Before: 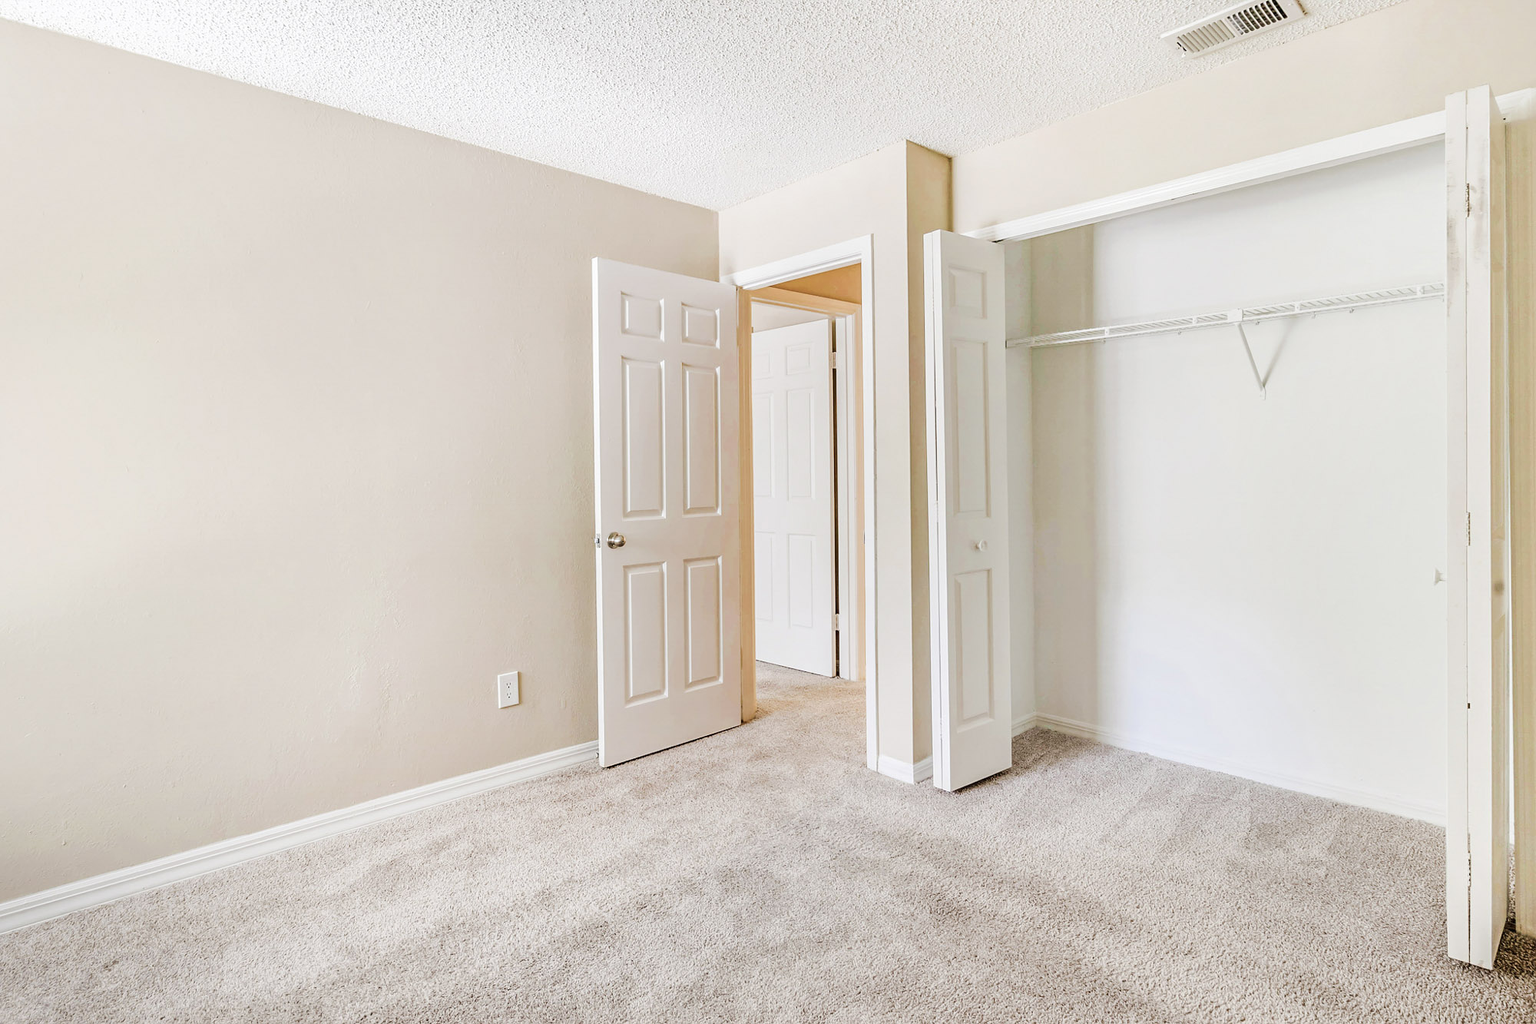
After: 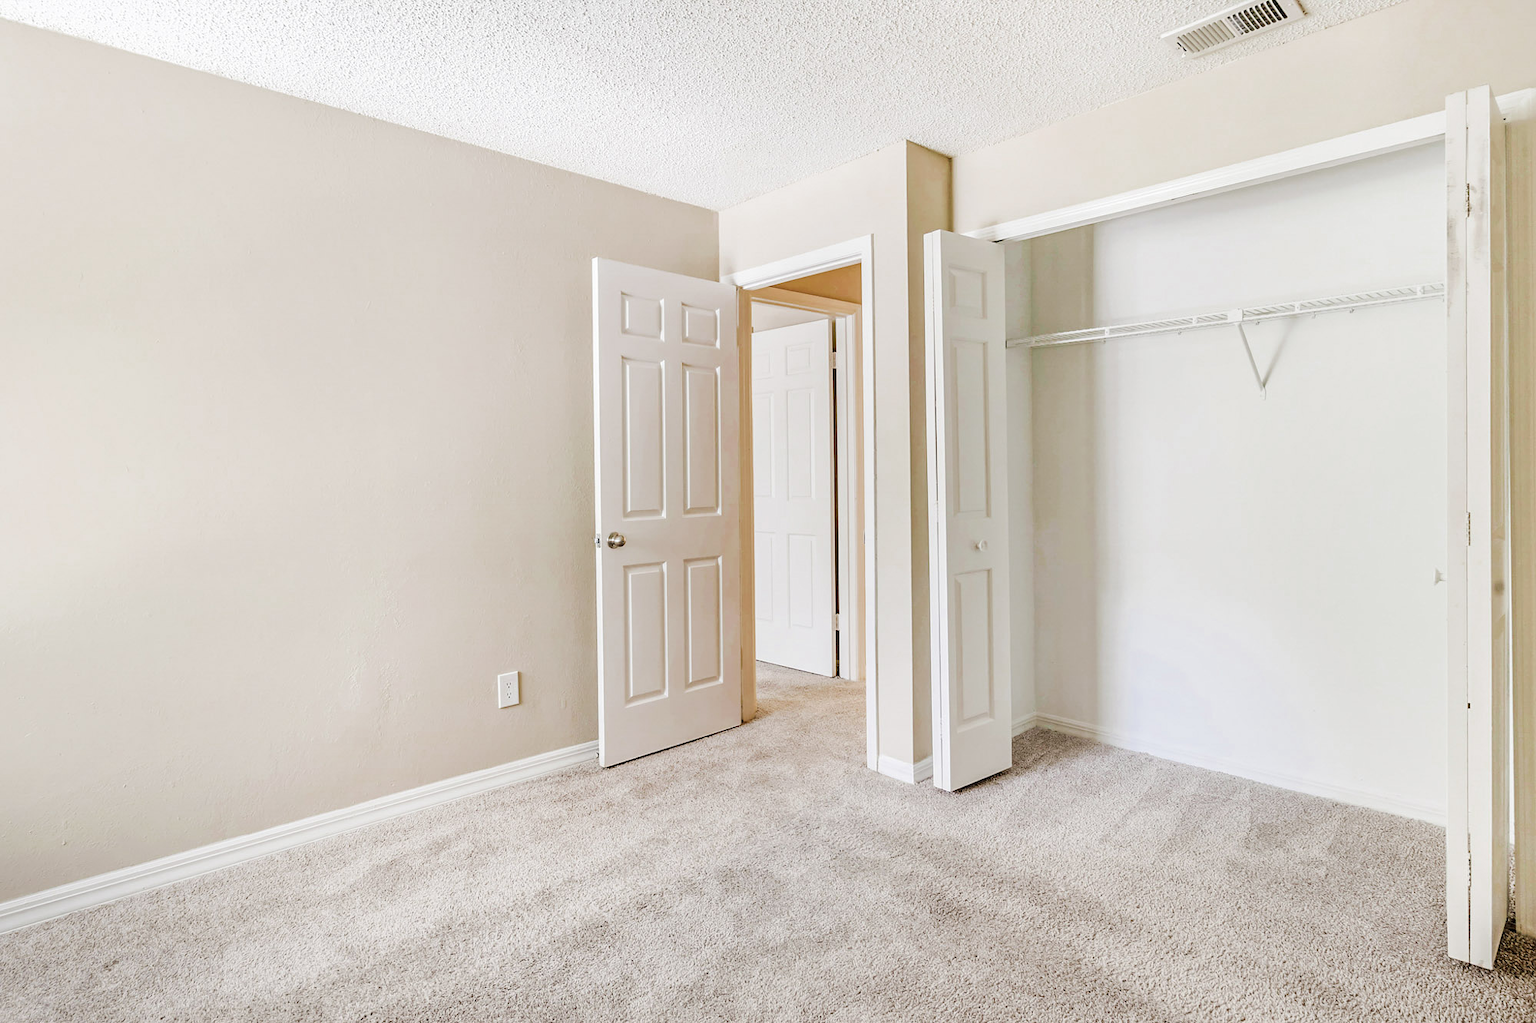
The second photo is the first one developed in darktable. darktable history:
color zones: curves: ch0 [(0, 0.444) (0.143, 0.442) (0.286, 0.441) (0.429, 0.441) (0.571, 0.441) (0.714, 0.441) (0.857, 0.442) (1, 0.444)]
